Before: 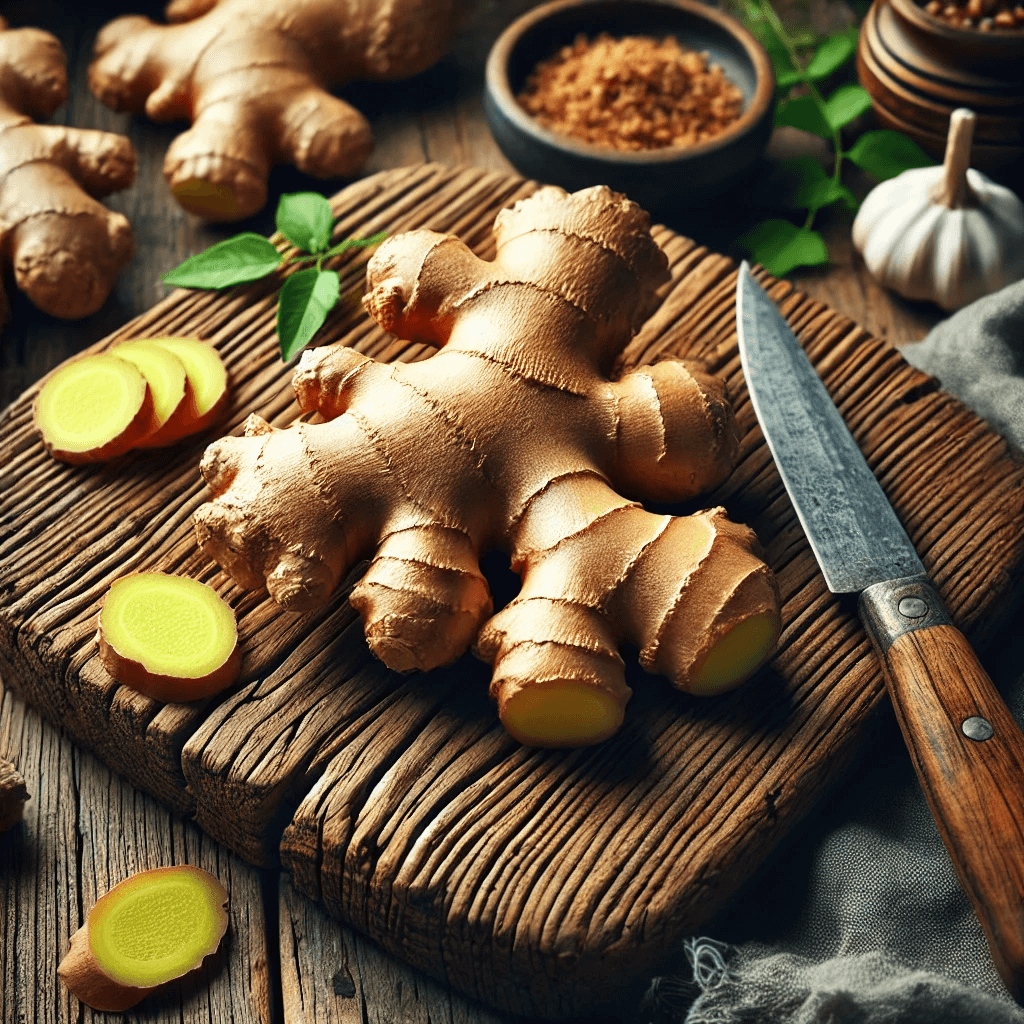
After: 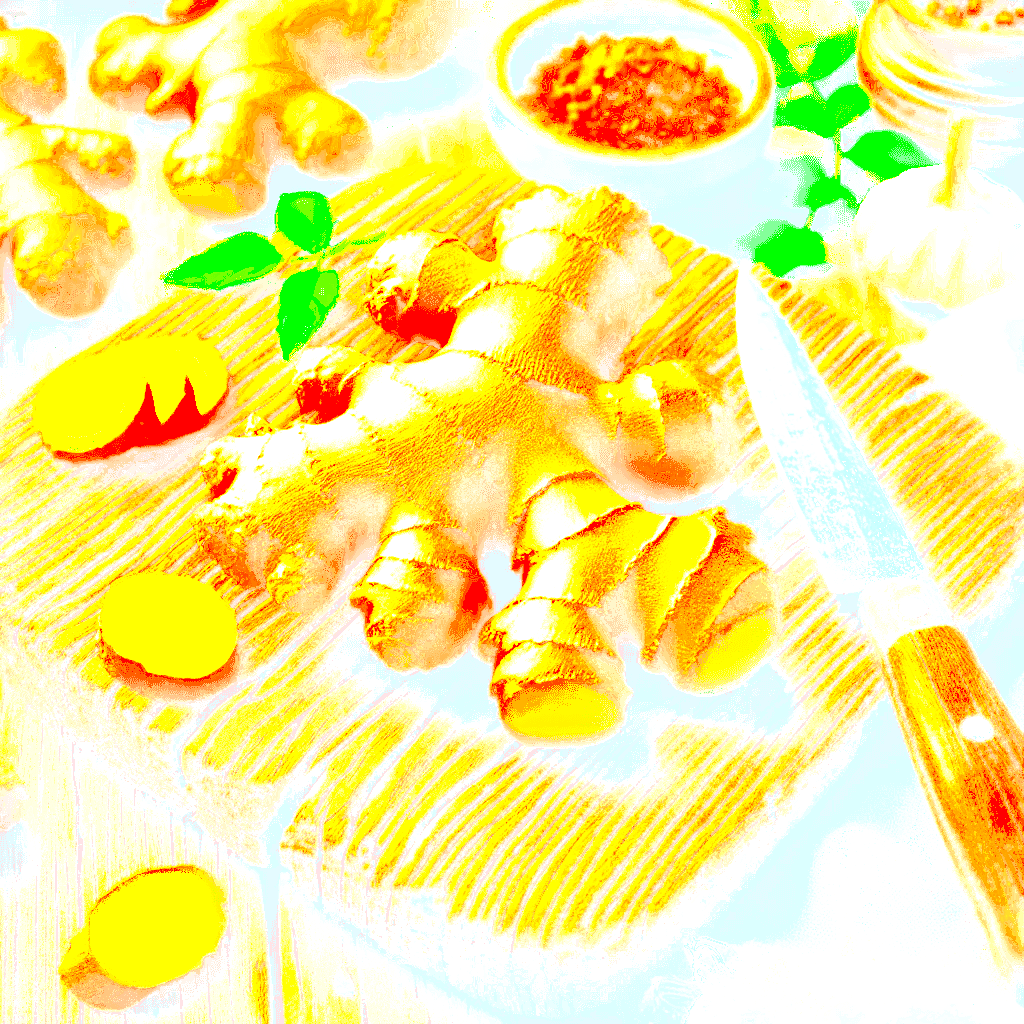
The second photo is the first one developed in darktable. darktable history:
exposure: exposure 8 EV, compensate highlight preservation false
contrast brightness saturation: contrast 0.43, brightness 0.56, saturation -0.19
local contrast: highlights 100%, shadows 100%, detail 120%, midtone range 0.2
white balance: red 1.05, blue 1.072
